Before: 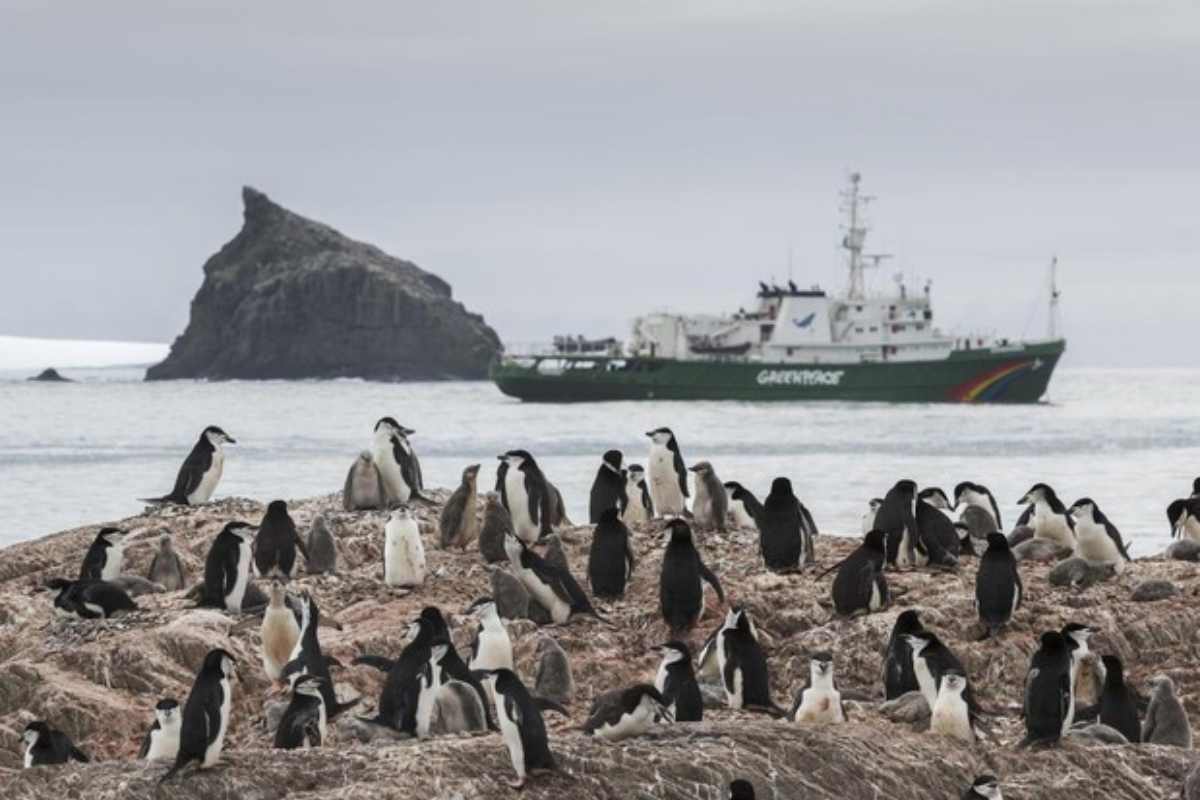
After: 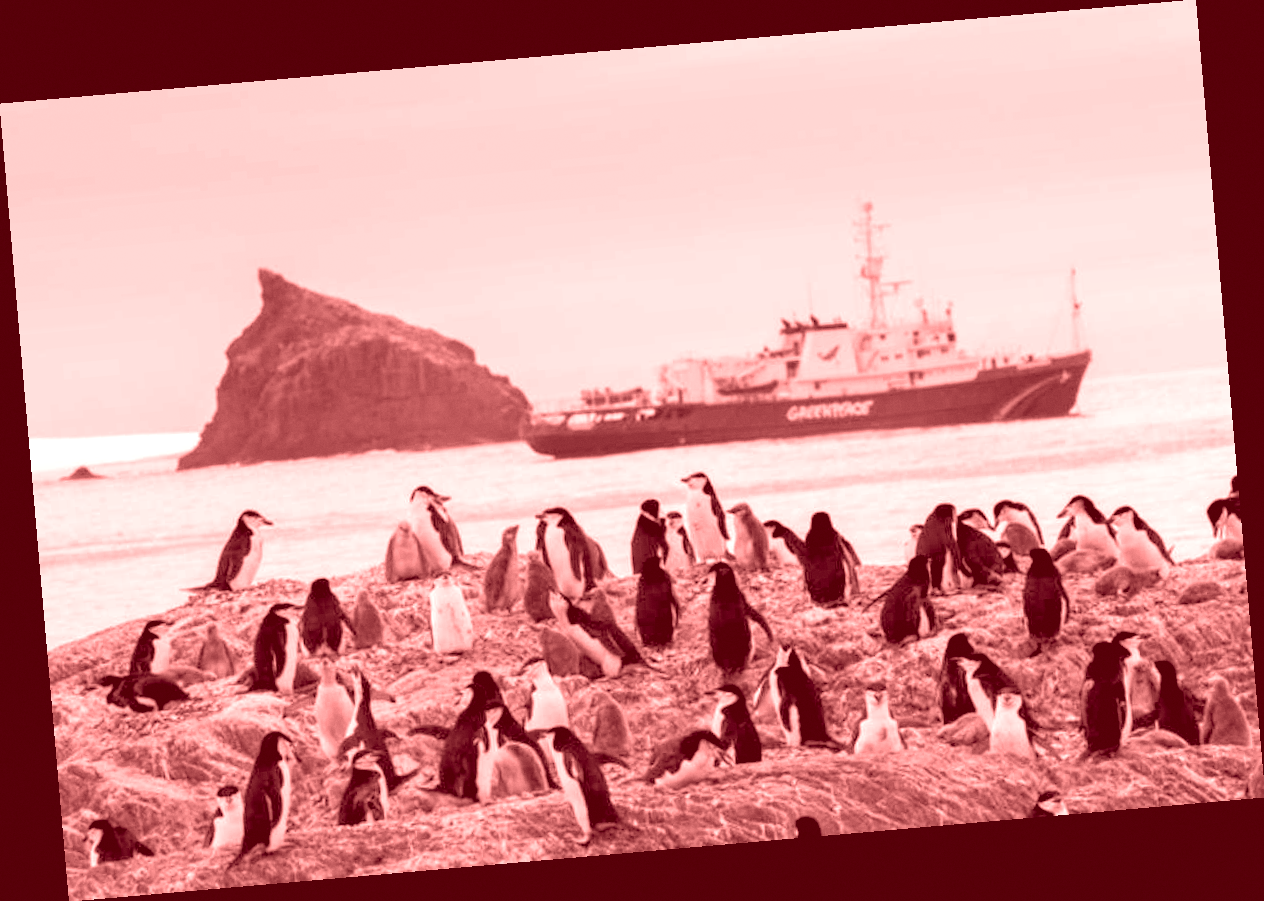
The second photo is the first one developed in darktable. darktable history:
rotate and perspective: rotation -4.98°, automatic cropping off
white balance: red 0.967, blue 1.119, emerald 0.756
rgb levels: levels [[0.013, 0.434, 0.89], [0, 0.5, 1], [0, 0.5, 1]]
colorize: saturation 60%, source mix 100%
grain: coarseness 14.57 ISO, strength 8.8%
